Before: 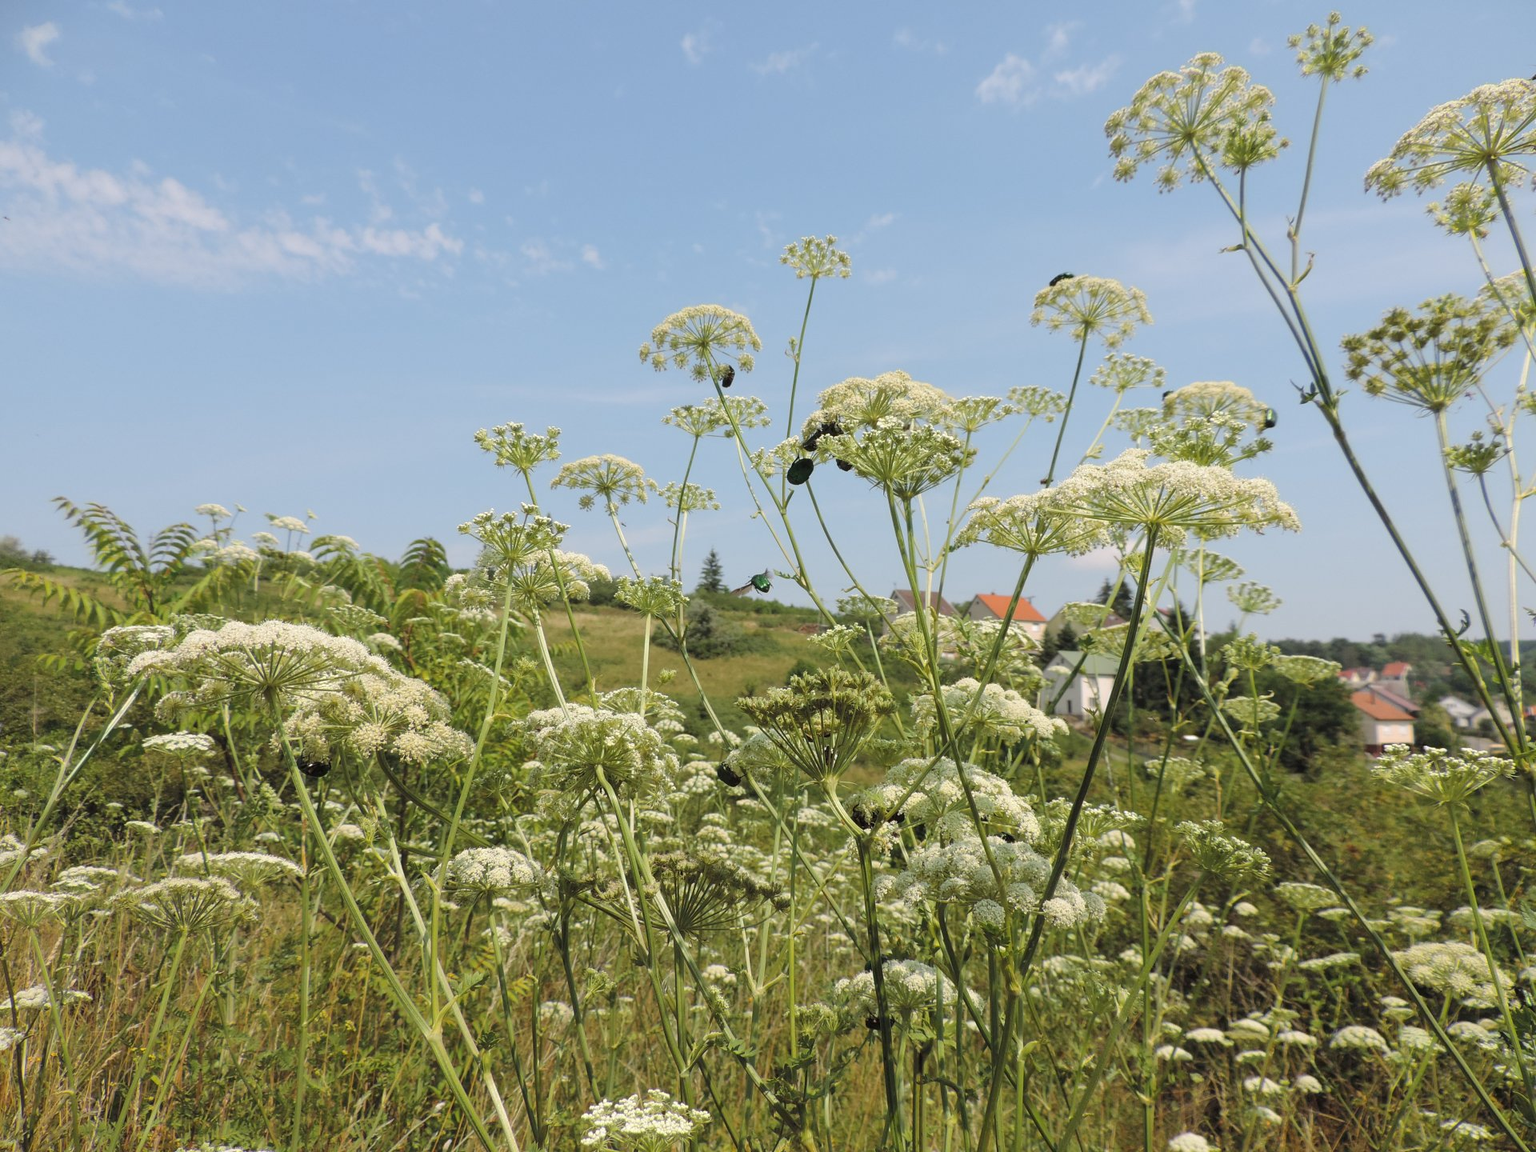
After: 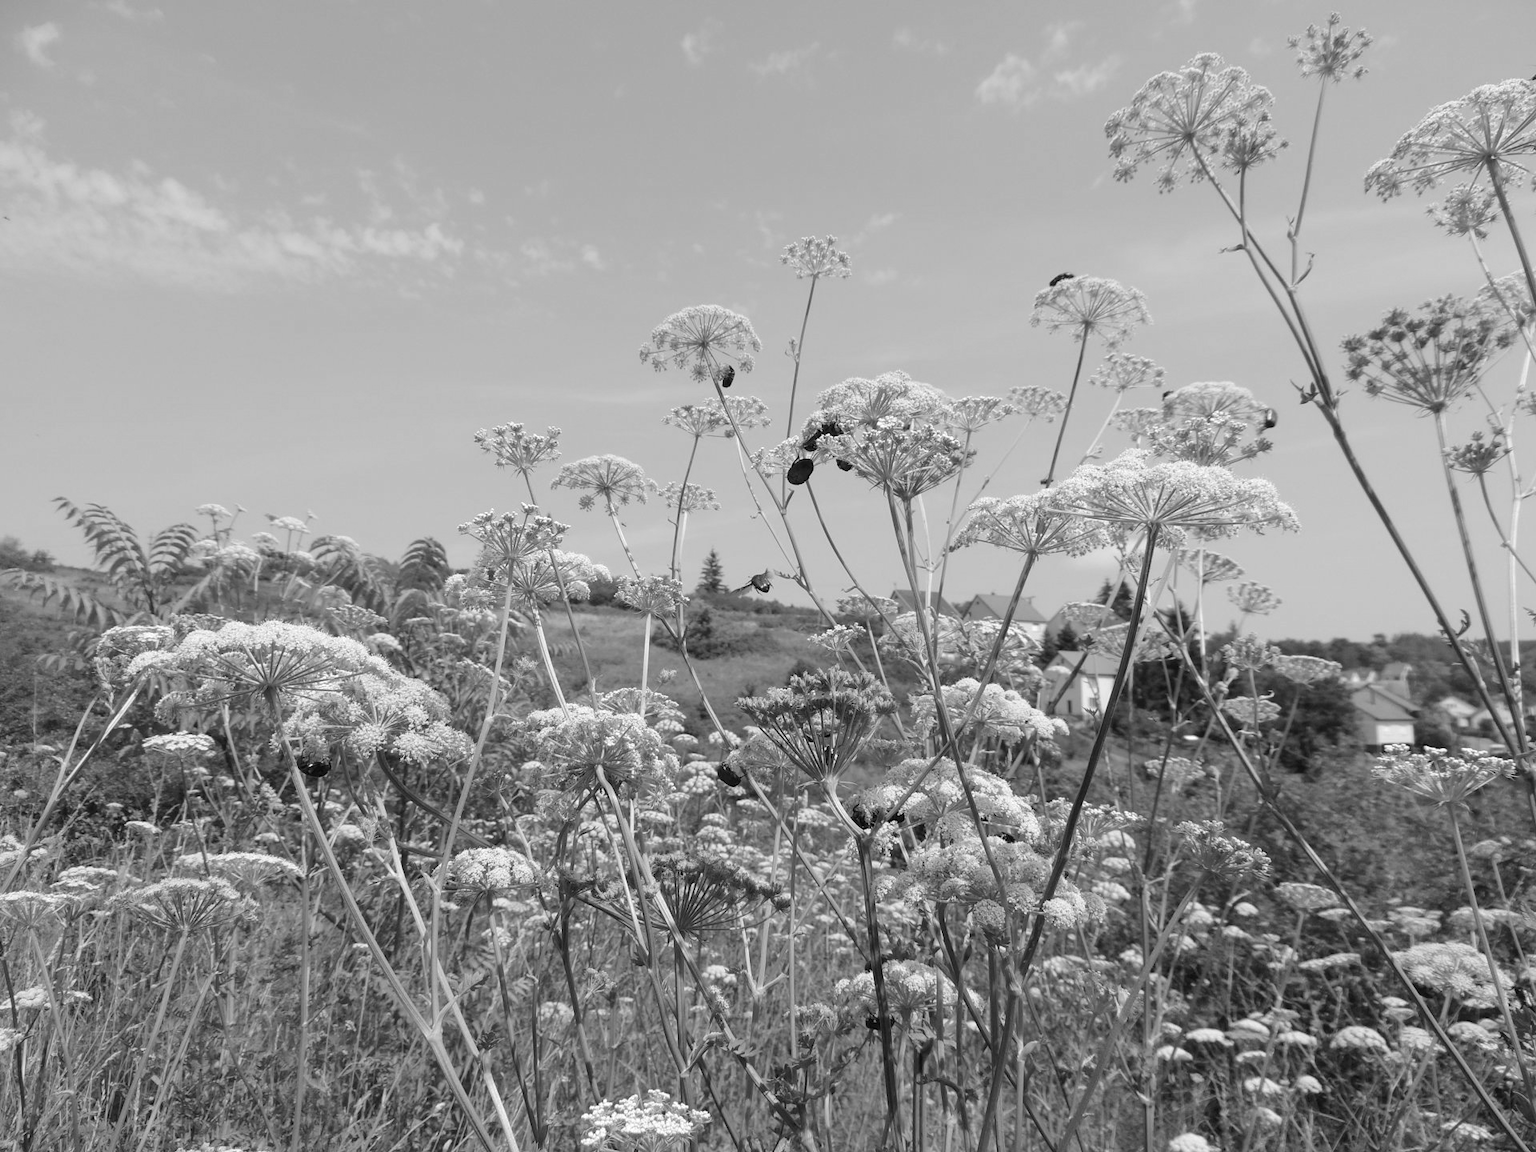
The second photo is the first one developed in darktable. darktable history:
monochrome: on, module defaults
white balance: red 1.123, blue 0.83
